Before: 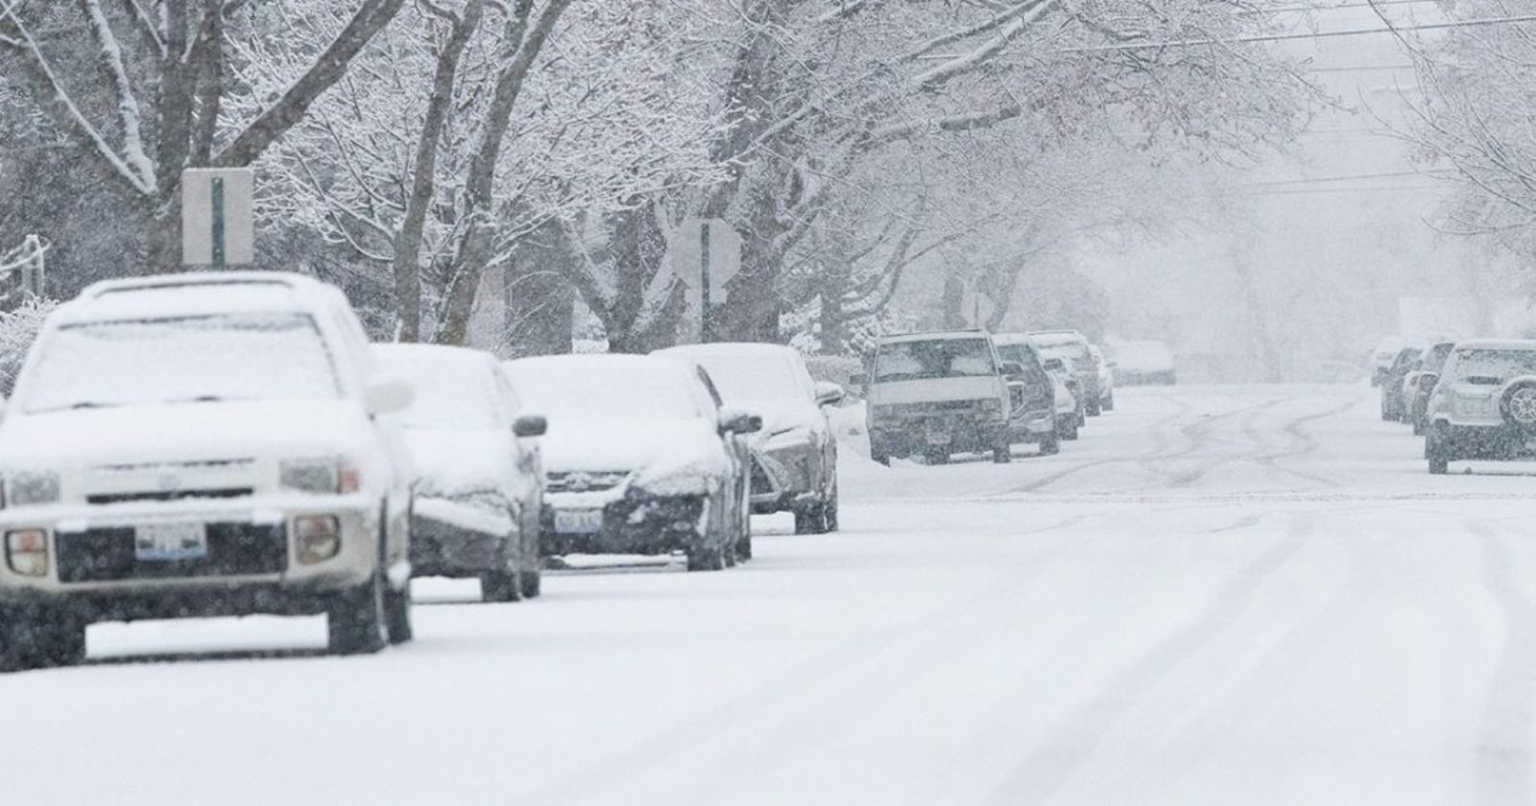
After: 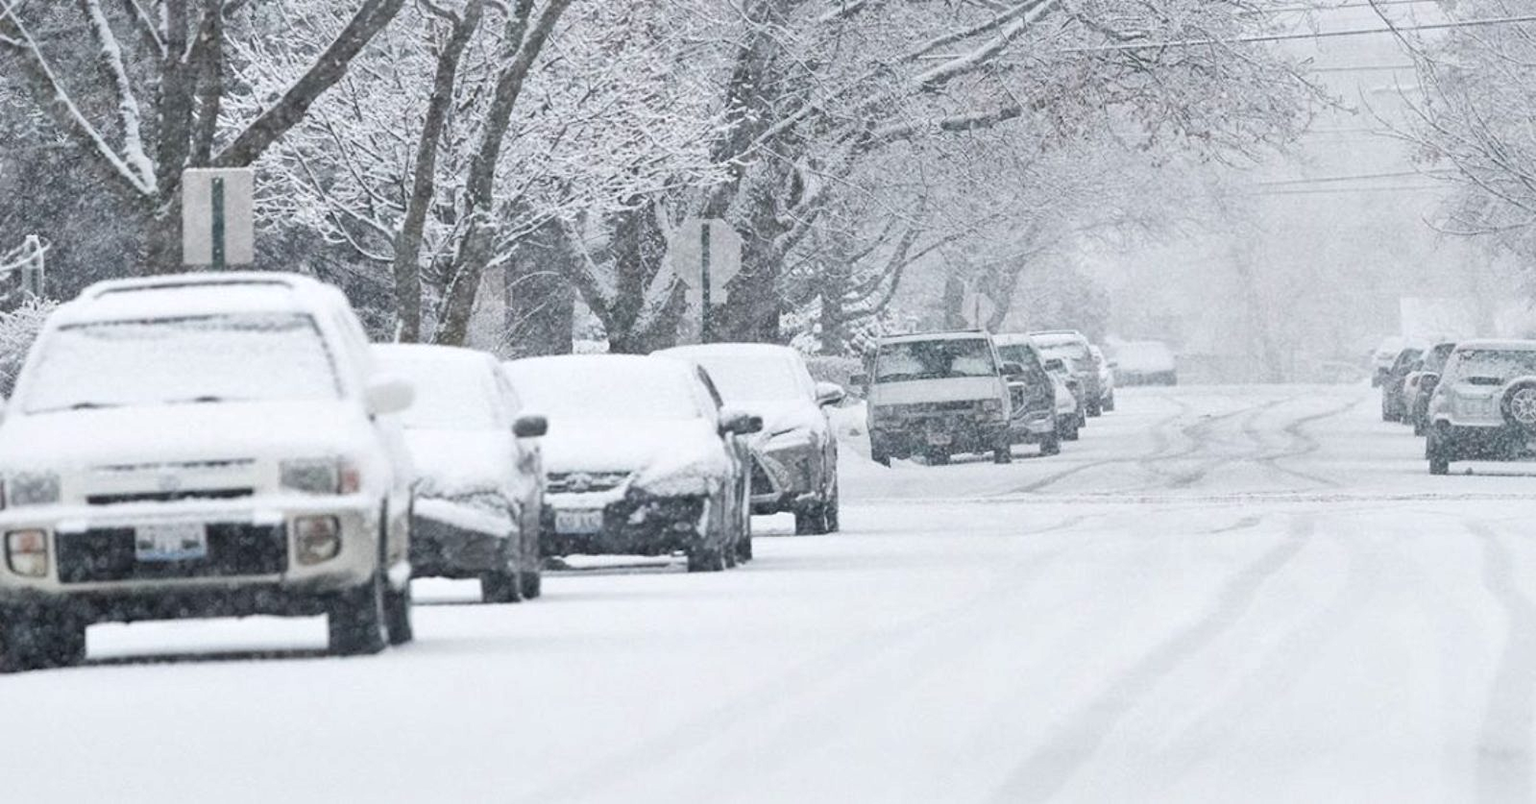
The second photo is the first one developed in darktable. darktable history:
local contrast: mode bilateral grid, contrast 25, coarseness 60, detail 151%, midtone range 0.2
crop: top 0.05%, bottom 0.098%
